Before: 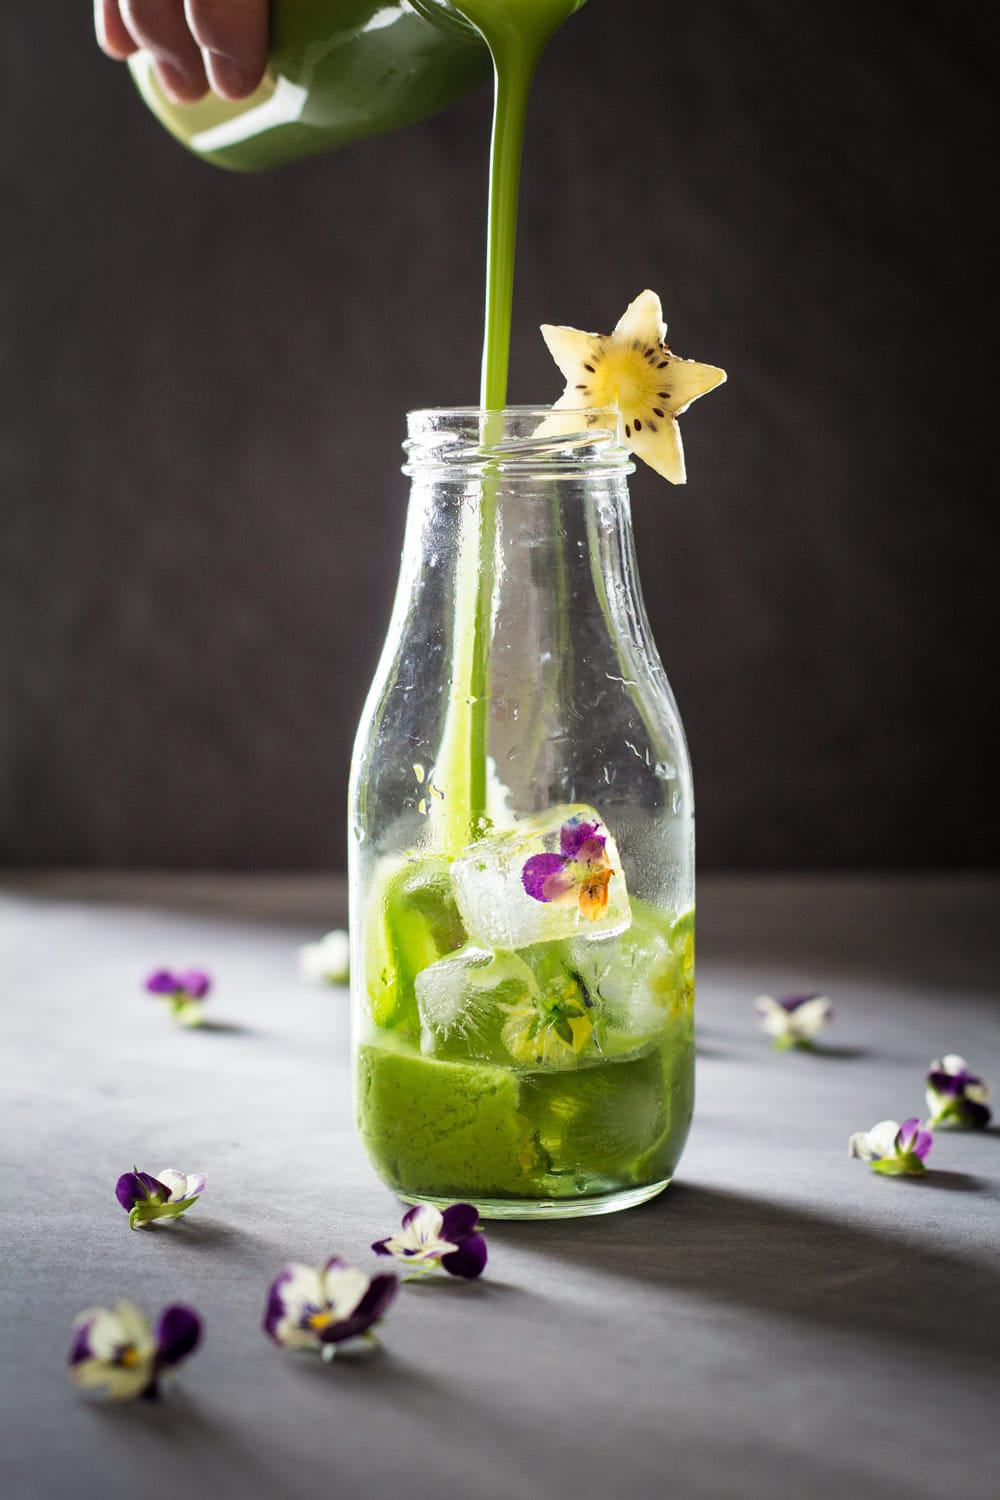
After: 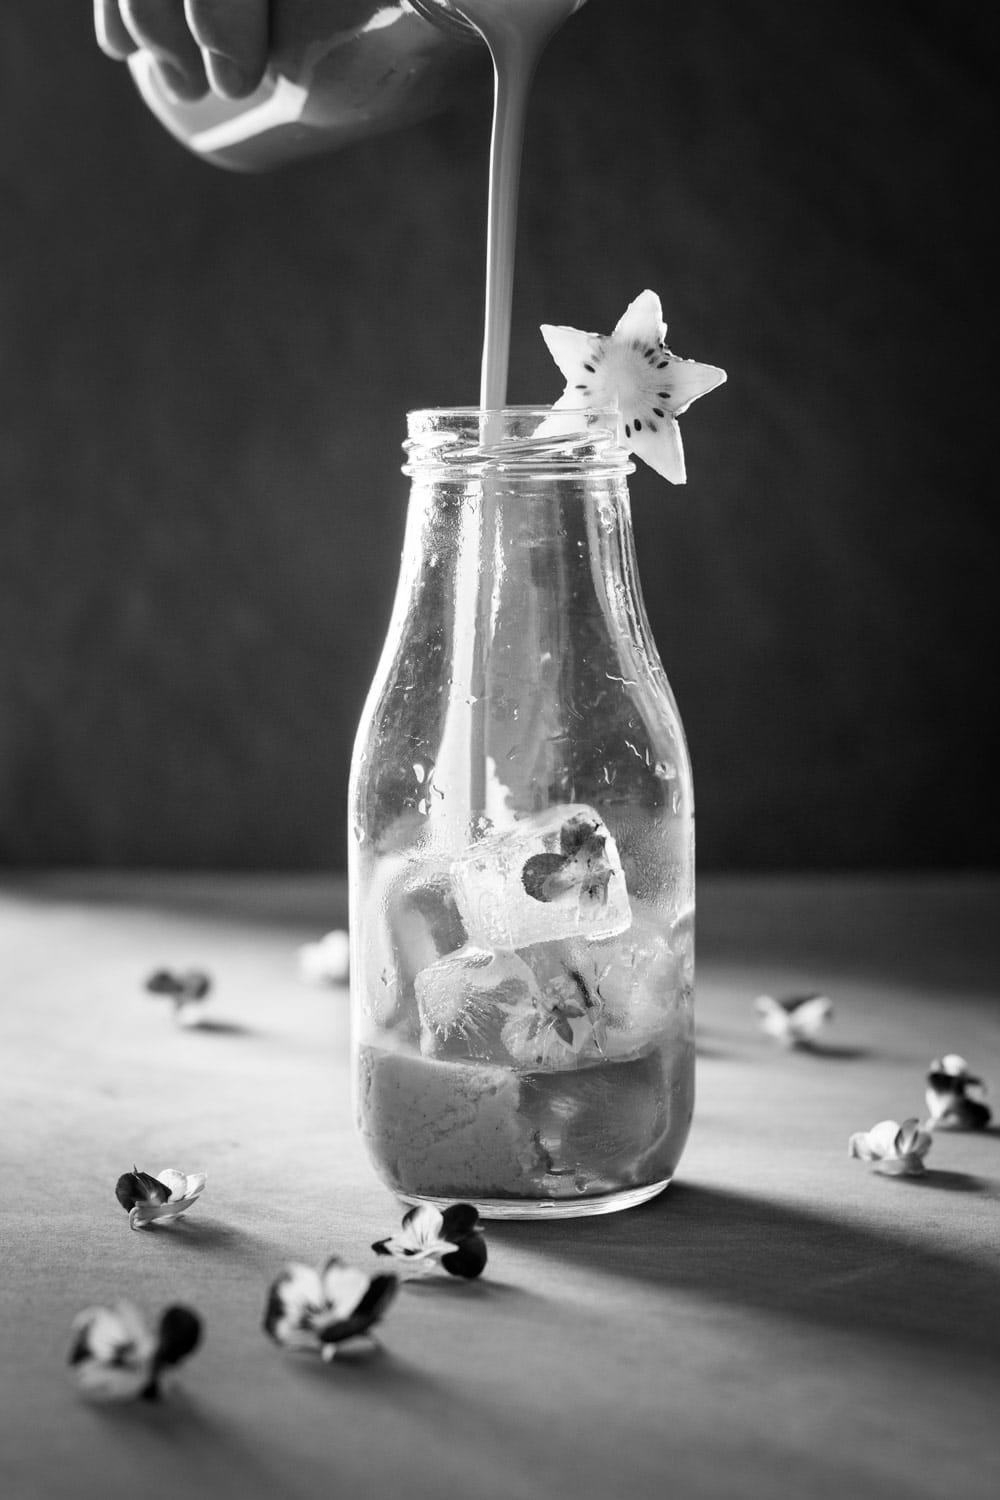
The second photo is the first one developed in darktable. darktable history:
color balance rgb: perceptual saturation grading › global saturation 20%, perceptual saturation grading › highlights -25%, perceptual saturation grading › shadows 25%
monochrome: on, module defaults
